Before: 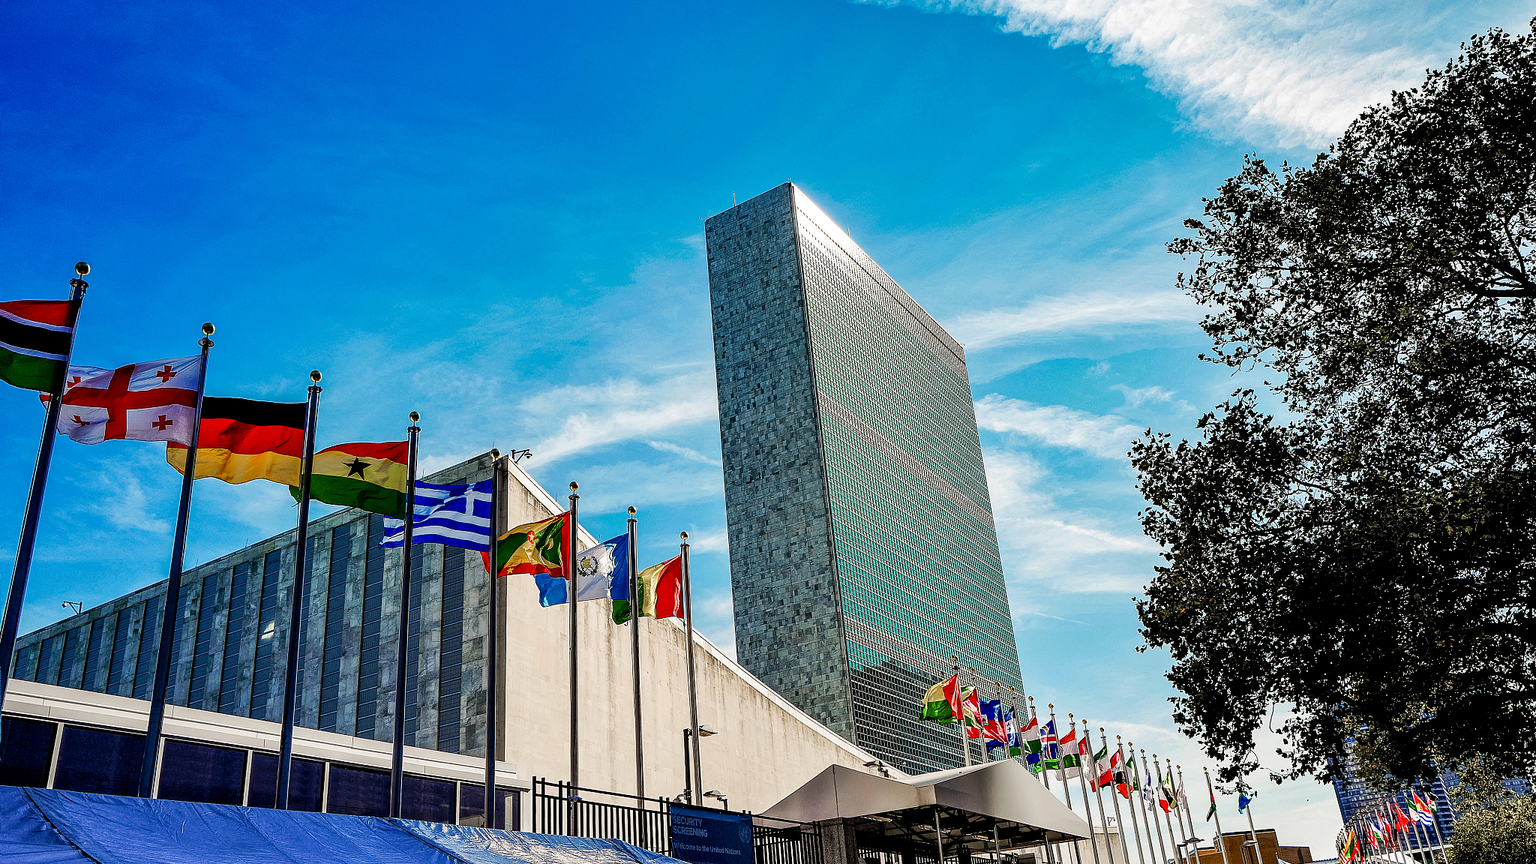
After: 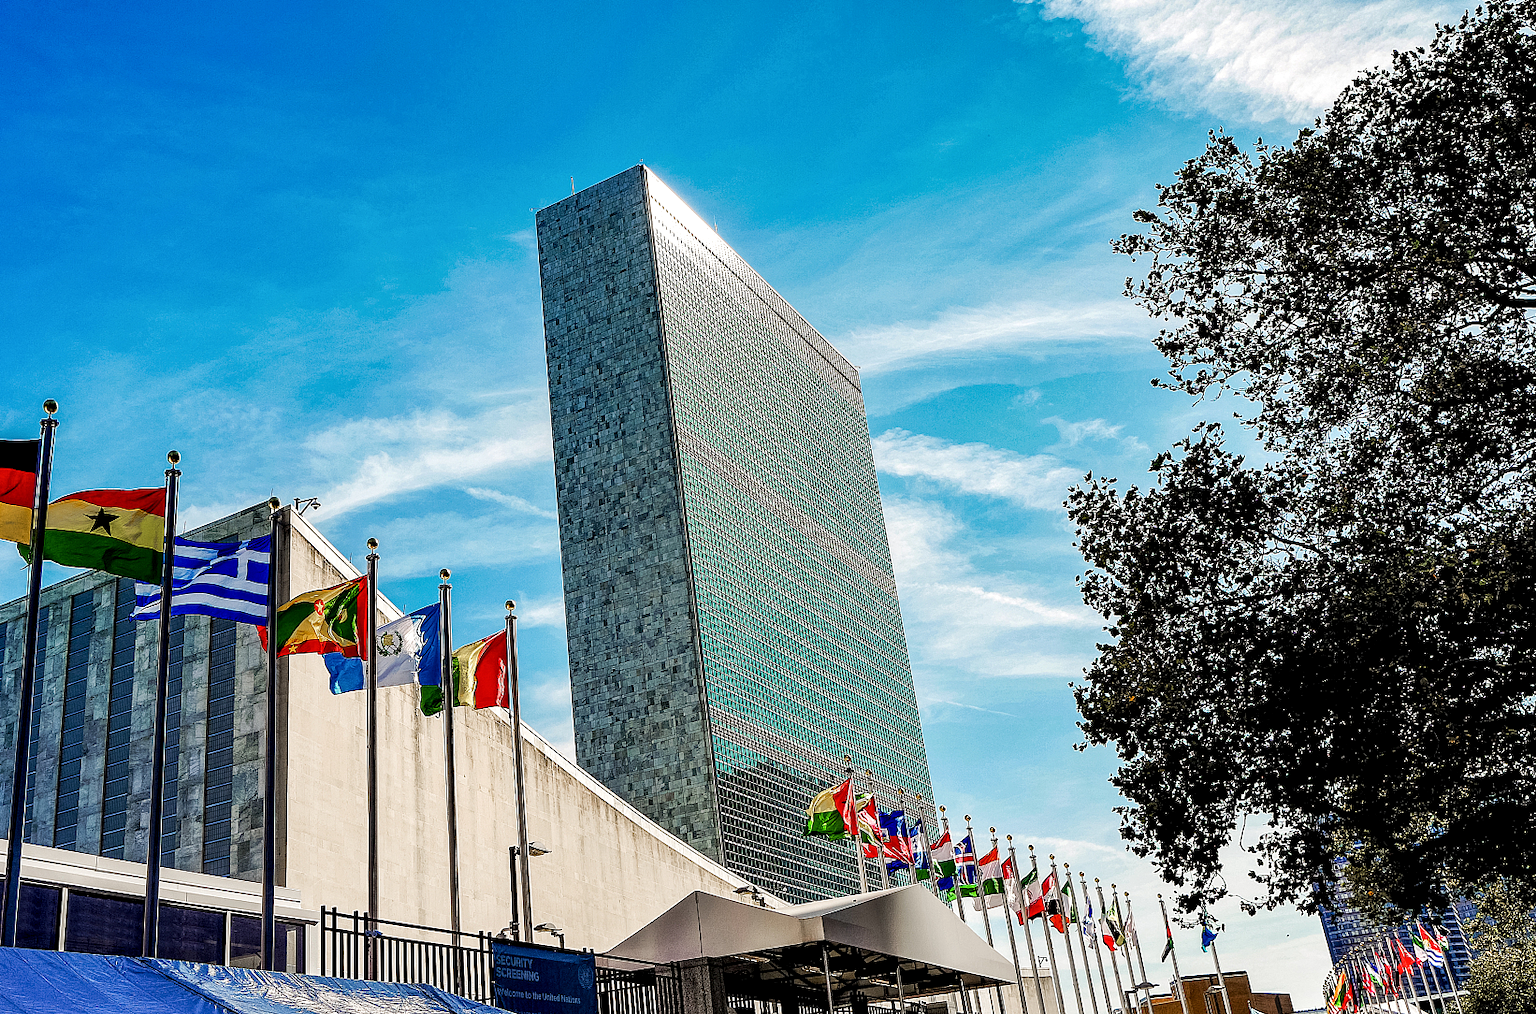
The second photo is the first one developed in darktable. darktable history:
crop and rotate: left 17.966%, top 5.88%, right 1.819%
local contrast: highlights 106%, shadows 102%, detail 120%, midtone range 0.2
